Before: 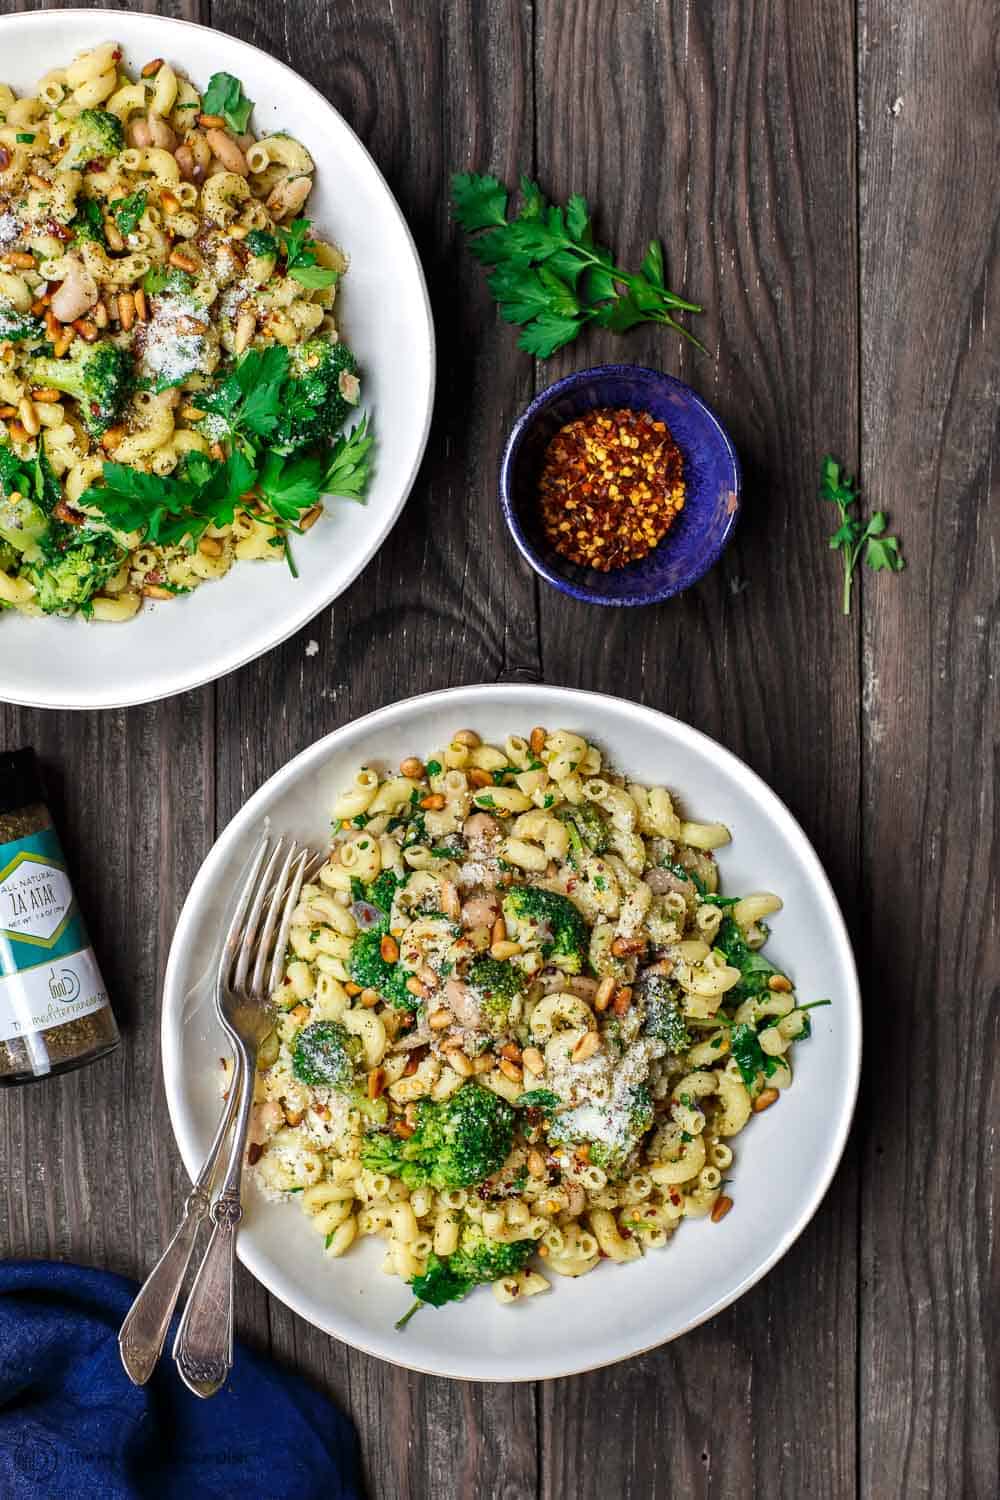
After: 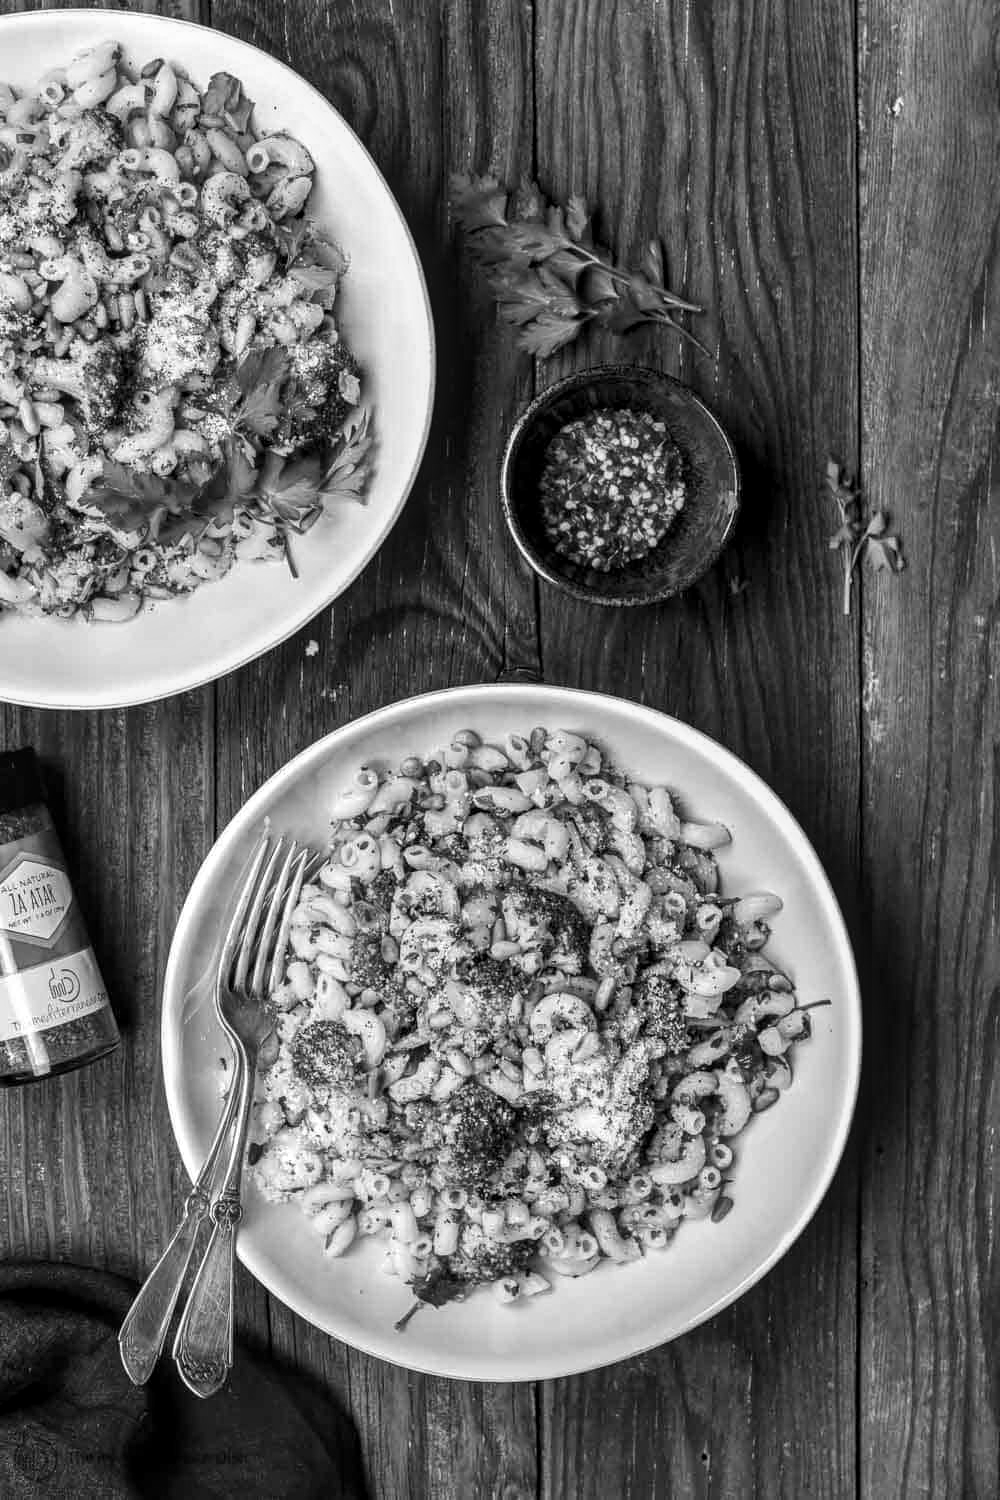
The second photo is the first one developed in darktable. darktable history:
exposure: compensate highlight preservation false
local contrast: on, module defaults
monochrome: on, module defaults
